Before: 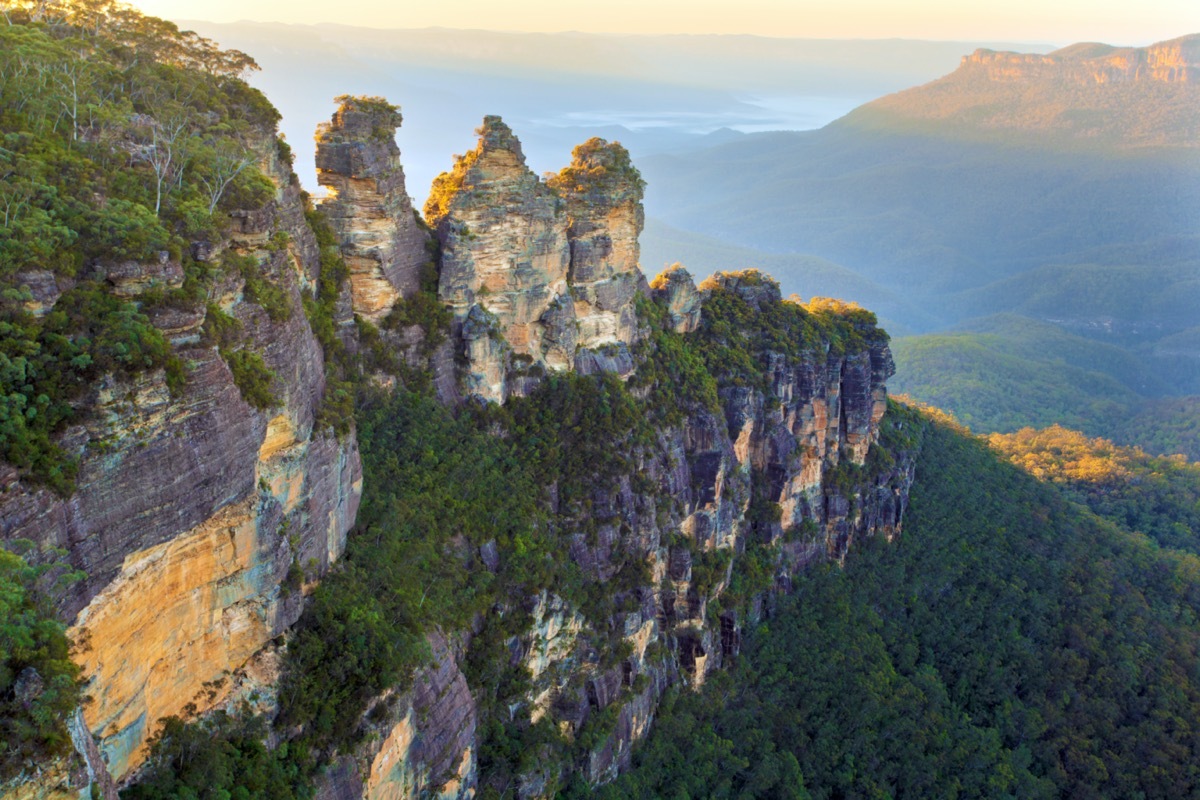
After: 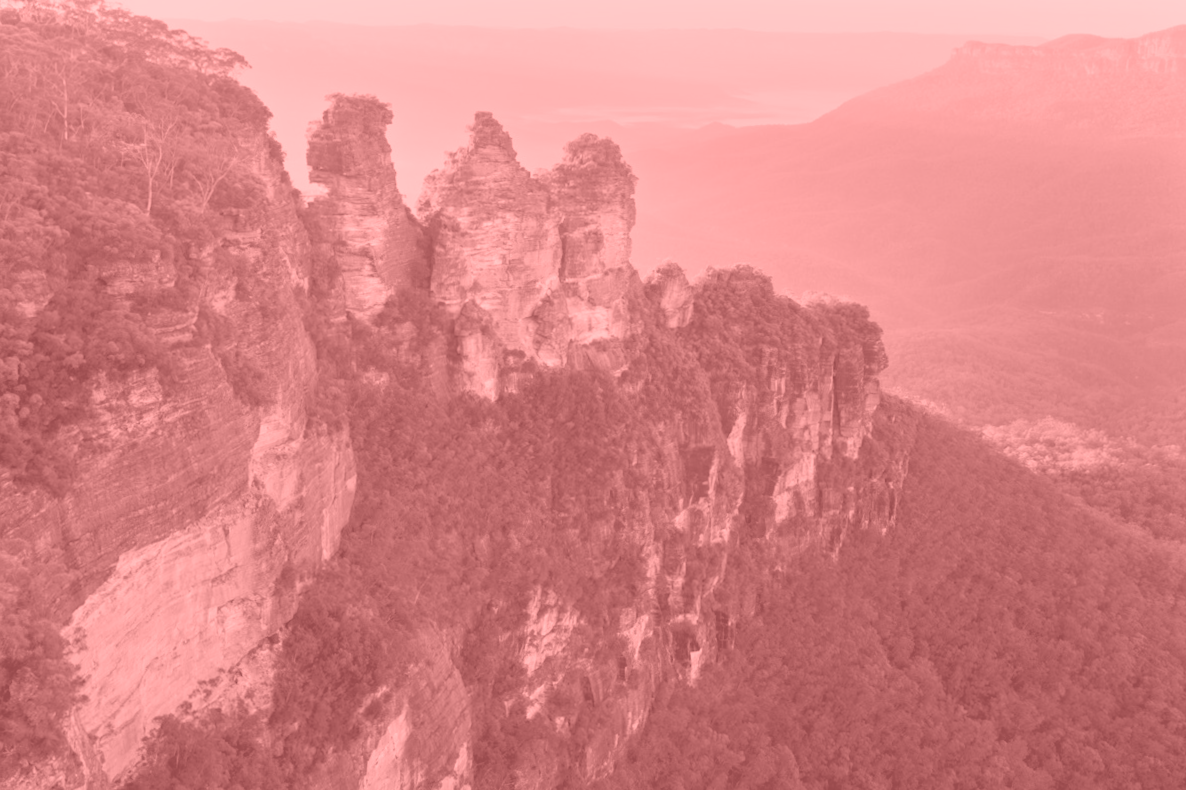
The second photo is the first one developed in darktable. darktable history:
rotate and perspective: rotation -0.45°, automatic cropping original format, crop left 0.008, crop right 0.992, crop top 0.012, crop bottom 0.988
white balance: red 1.004, blue 1.024
colorize: saturation 51%, source mix 50.67%, lightness 50.67%
